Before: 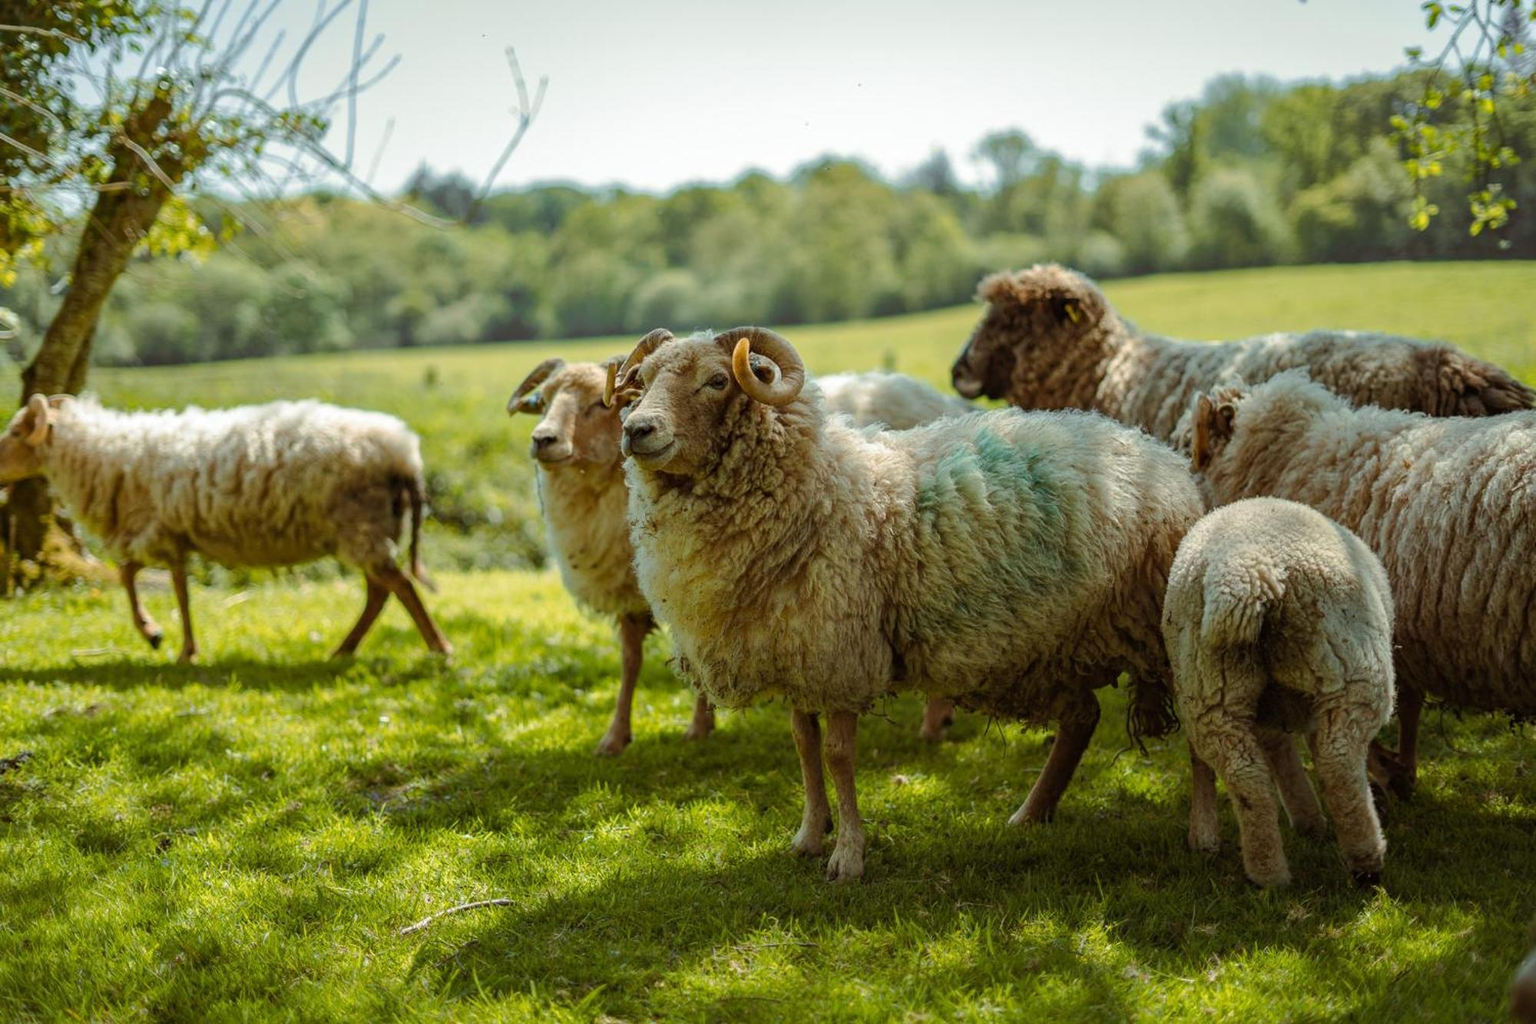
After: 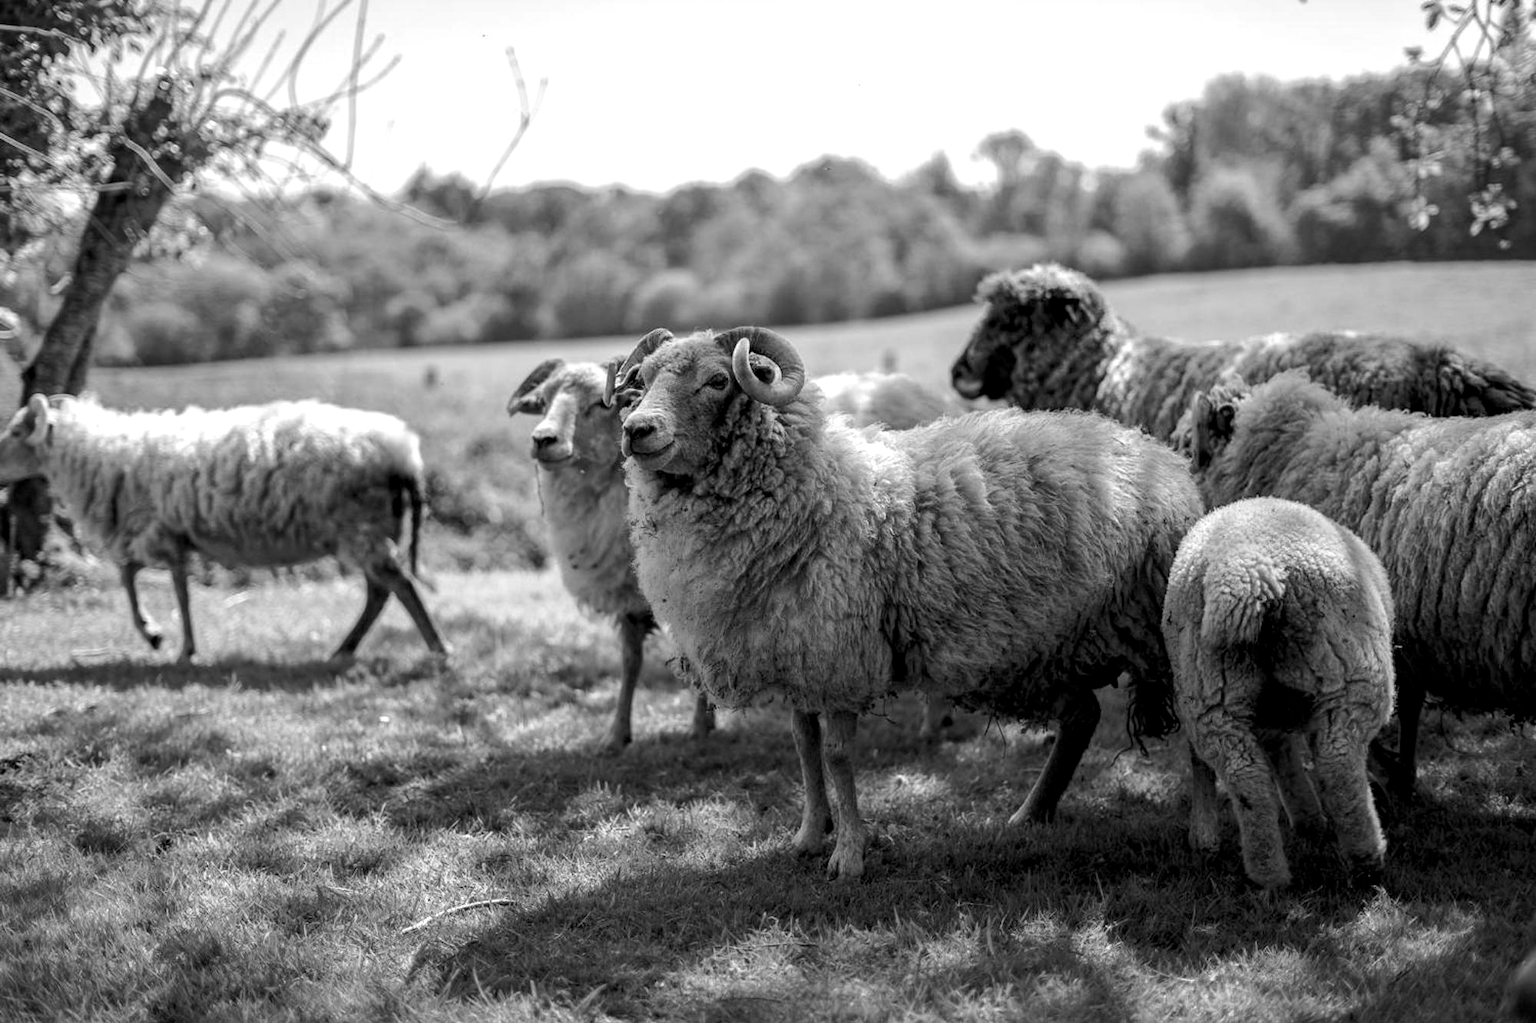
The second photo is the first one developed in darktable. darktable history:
exposure: compensate highlight preservation false
color balance rgb: shadows lift › luminance -21.66%, shadows lift › chroma 6.57%, shadows lift › hue 270°, power › chroma 0.68%, power › hue 60°, highlights gain › luminance 6.08%, highlights gain › chroma 1.33%, highlights gain › hue 90°, global offset › luminance -0.87%, perceptual saturation grading › global saturation 26.86%, perceptual saturation grading › highlights -28.39%, perceptual saturation grading › mid-tones 15.22%, perceptual saturation grading › shadows 33.98%, perceptual brilliance grading › highlights 10%, perceptual brilliance grading › mid-tones 5%
color zones: curves: ch0 [(0.004, 0.588) (0.116, 0.636) (0.259, 0.476) (0.423, 0.464) (0.75, 0.5)]; ch1 [(0, 0) (0.143, 0) (0.286, 0) (0.429, 0) (0.571, 0) (0.714, 0) (0.857, 0)]
local contrast: mode bilateral grid, contrast 20, coarseness 50, detail 102%, midtone range 0.2
